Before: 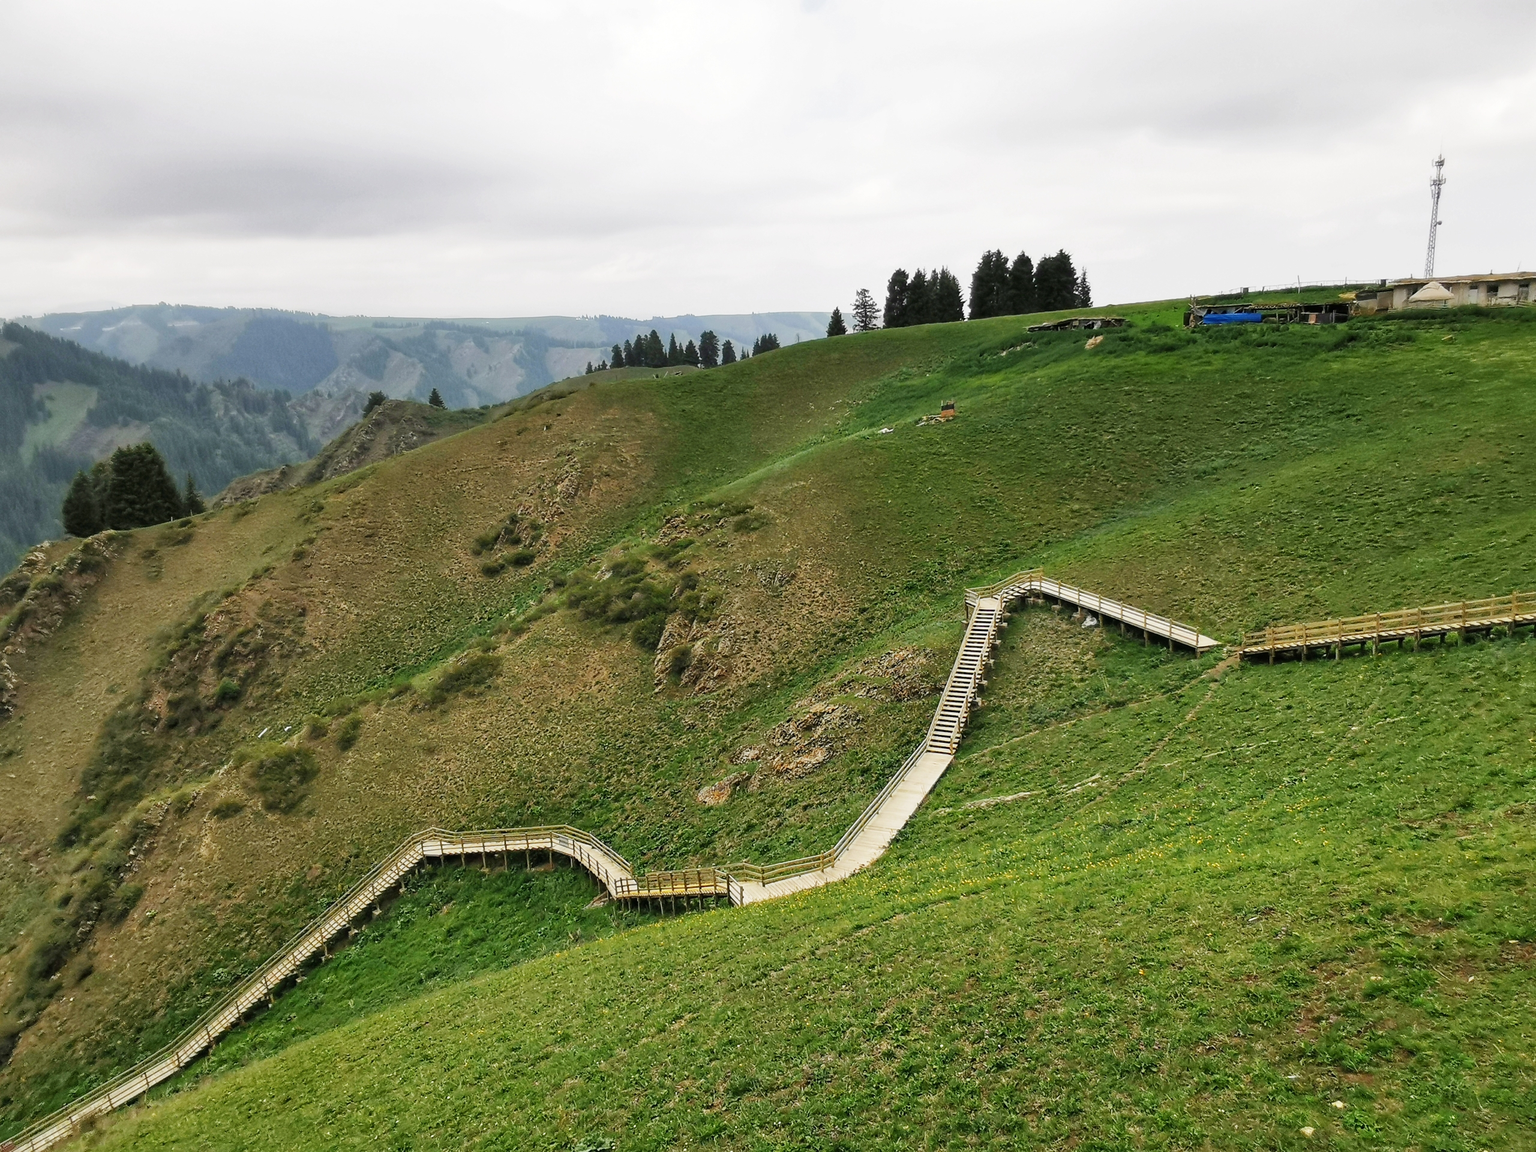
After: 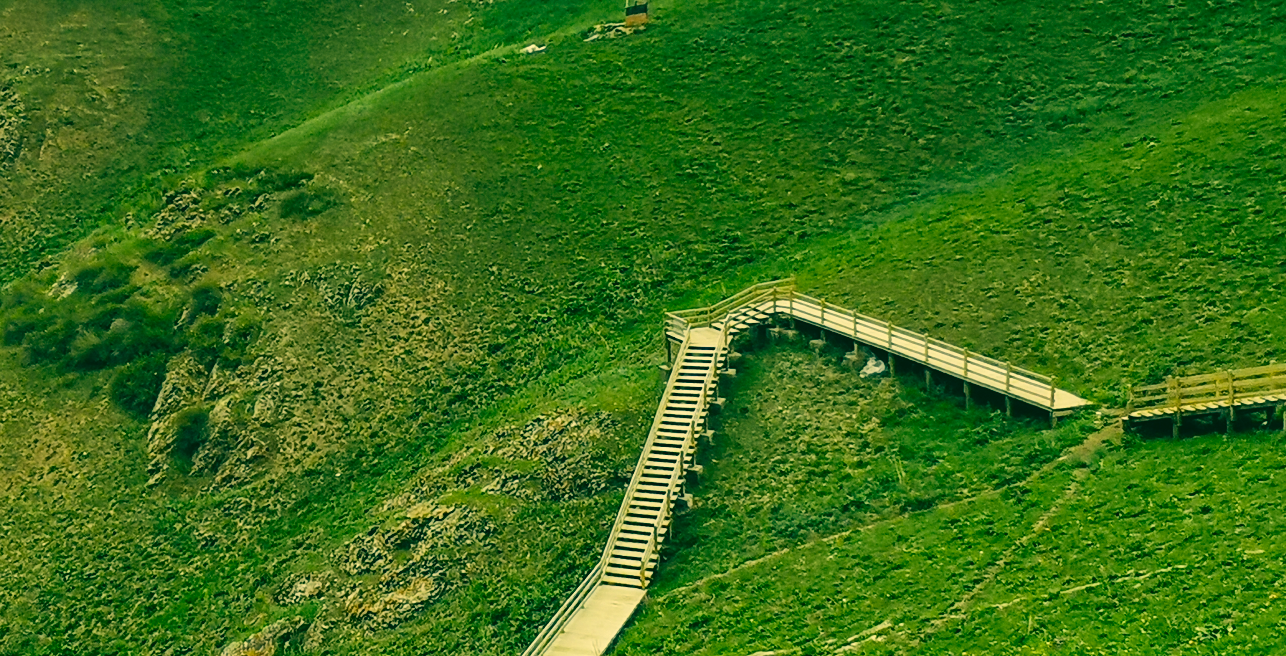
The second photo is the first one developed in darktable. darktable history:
color correction: highlights a* 1.96, highlights b* 33.87, shadows a* -37.07, shadows b* -5.72
crop: left 36.84%, top 34.894%, right 12.911%, bottom 30.911%
exposure: exposure -0.023 EV, compensate exposure bias true, compensate highlight preservation false
